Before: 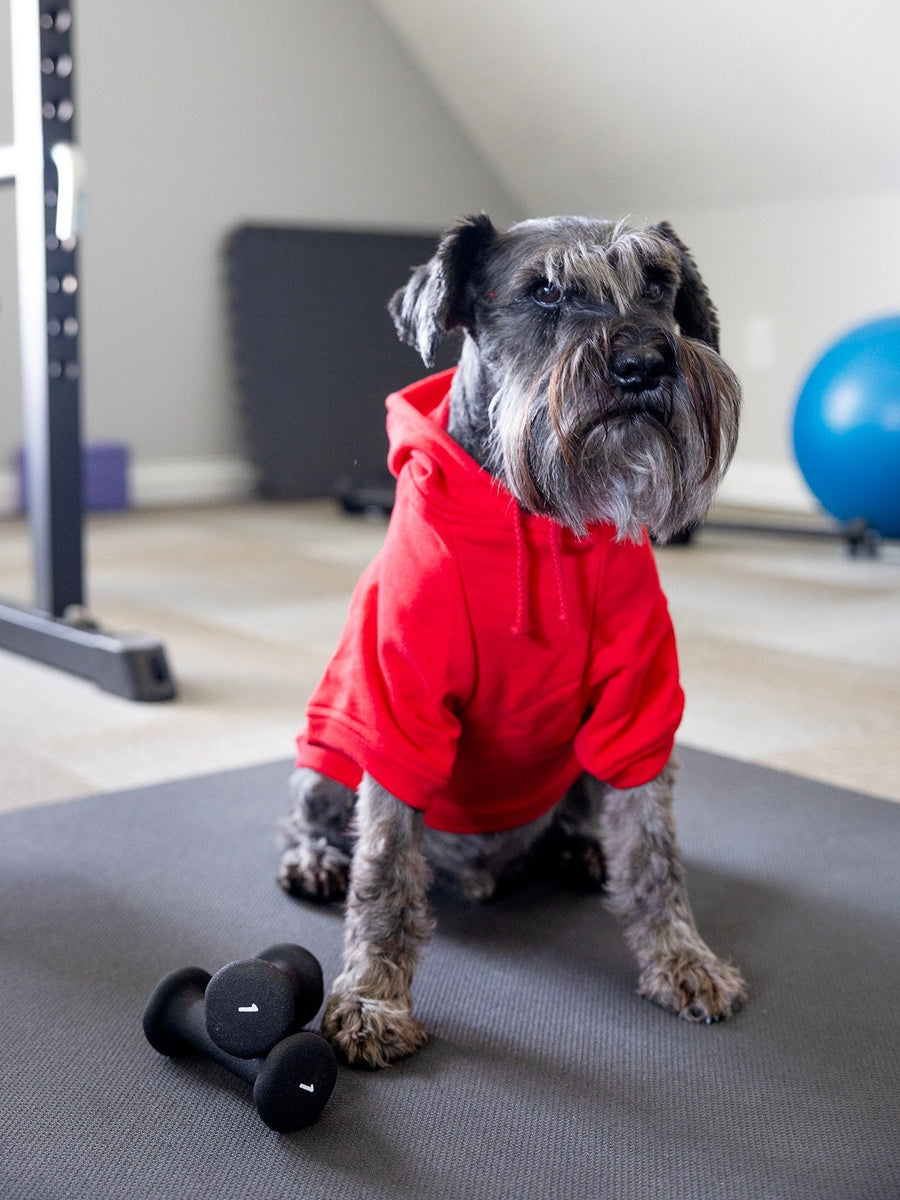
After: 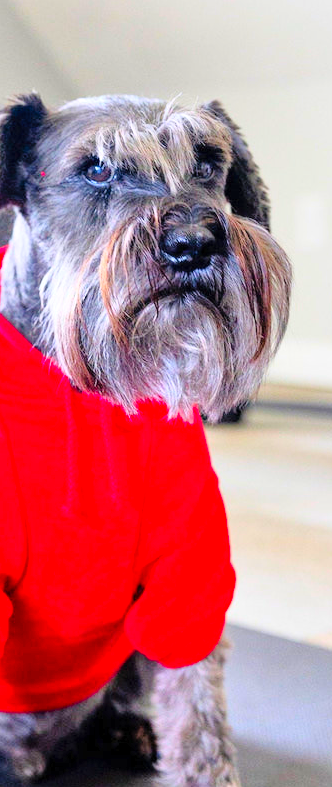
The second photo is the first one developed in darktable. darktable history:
tone equalizer: -7 EV 0.15 EV, -6 EV 0.6 EV, -5 EV 1.15 EV, -4 EV 1.33 EV, -3 EV 1.15 EV, -2 EV 0.6 EV, -1 EV 0.15 EV, mask exposure compensation -0.5 EV
contrast brightness saturation: contrast 0.2, brightness 0.2, saturation 0.8
crop and rotate: left 49.936%, top 10.094%, right 13.136%, bottom 24.256%
